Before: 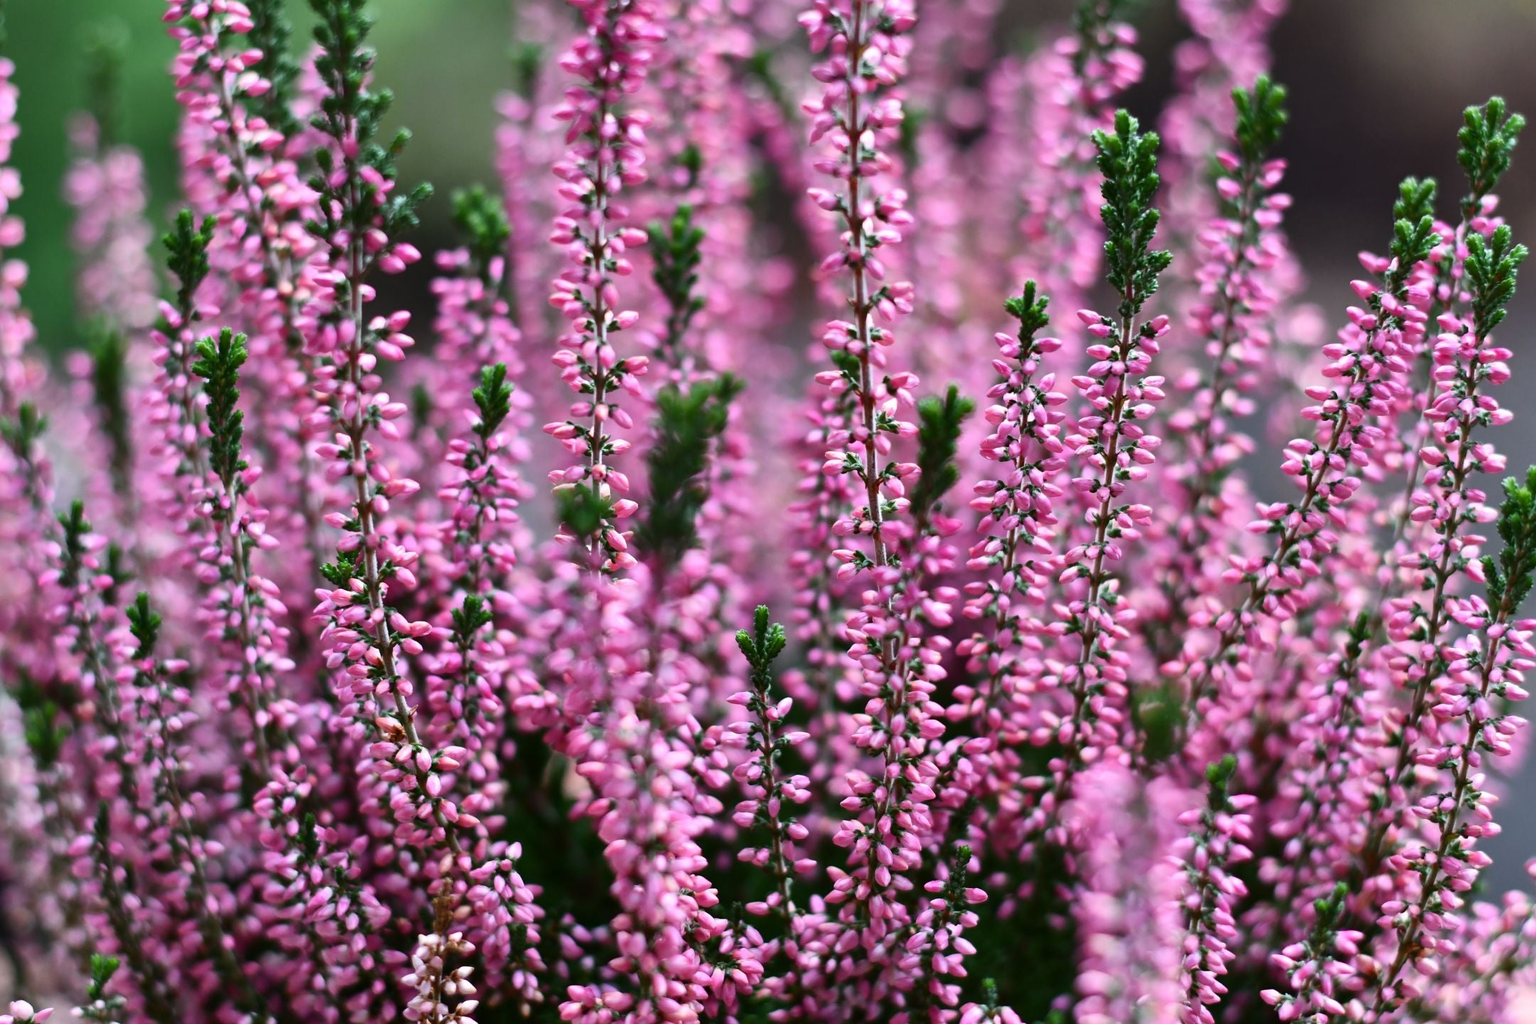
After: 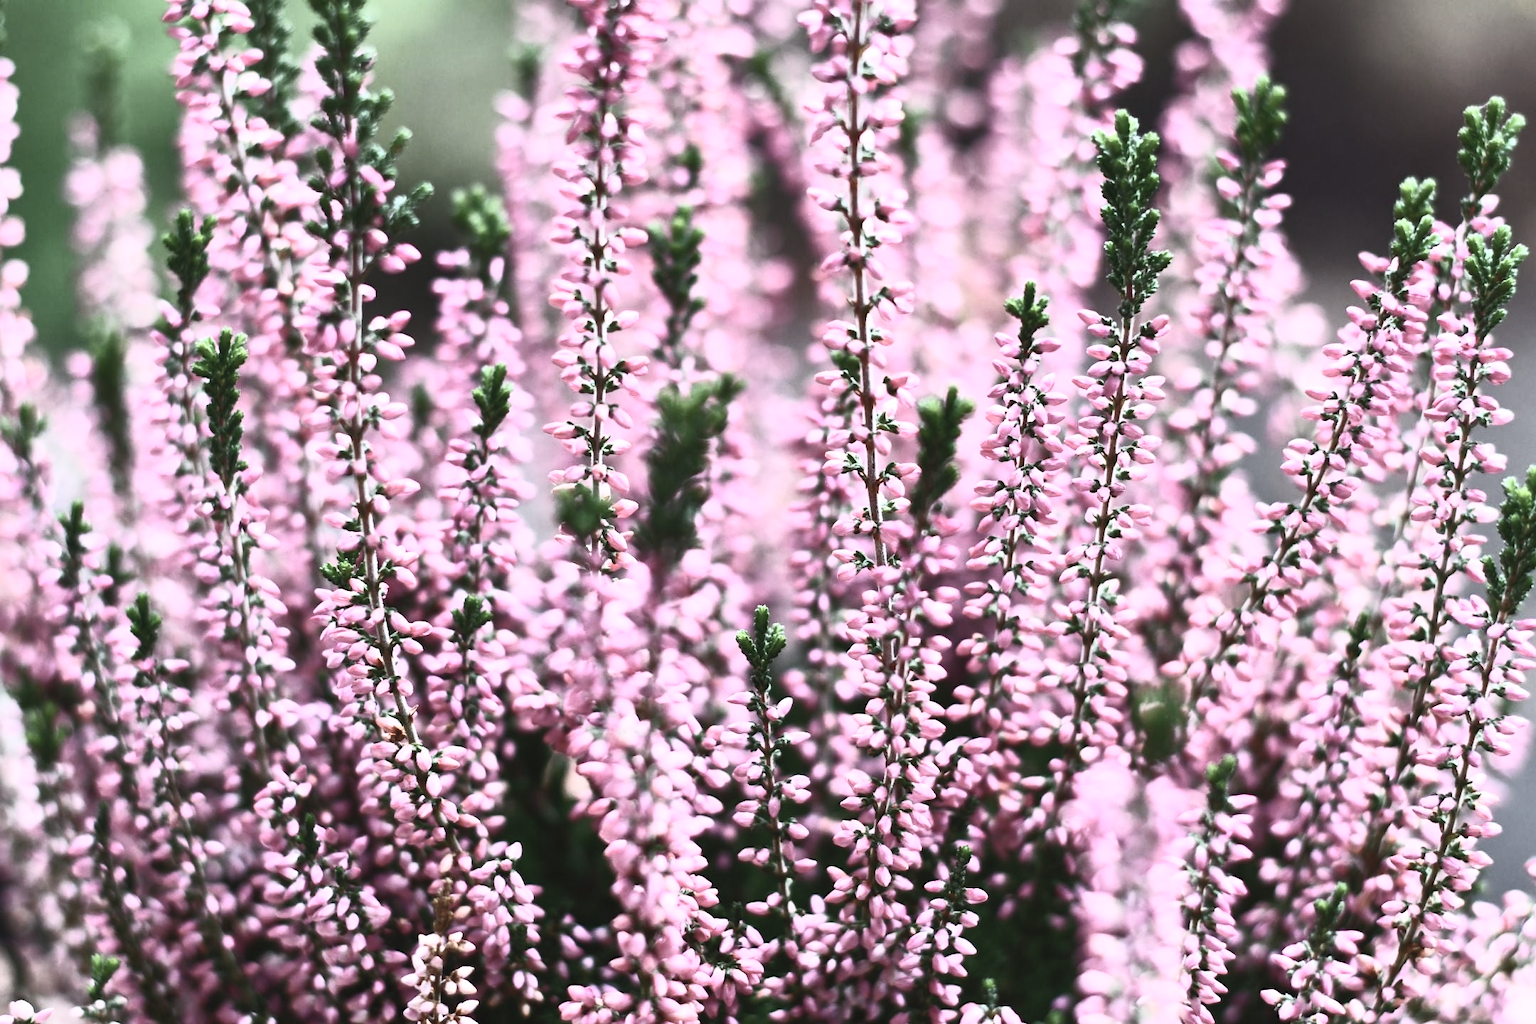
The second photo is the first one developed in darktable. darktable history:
contrast brightness saturation: contrast 0.567, brightness 0.571, saturation -0.344
